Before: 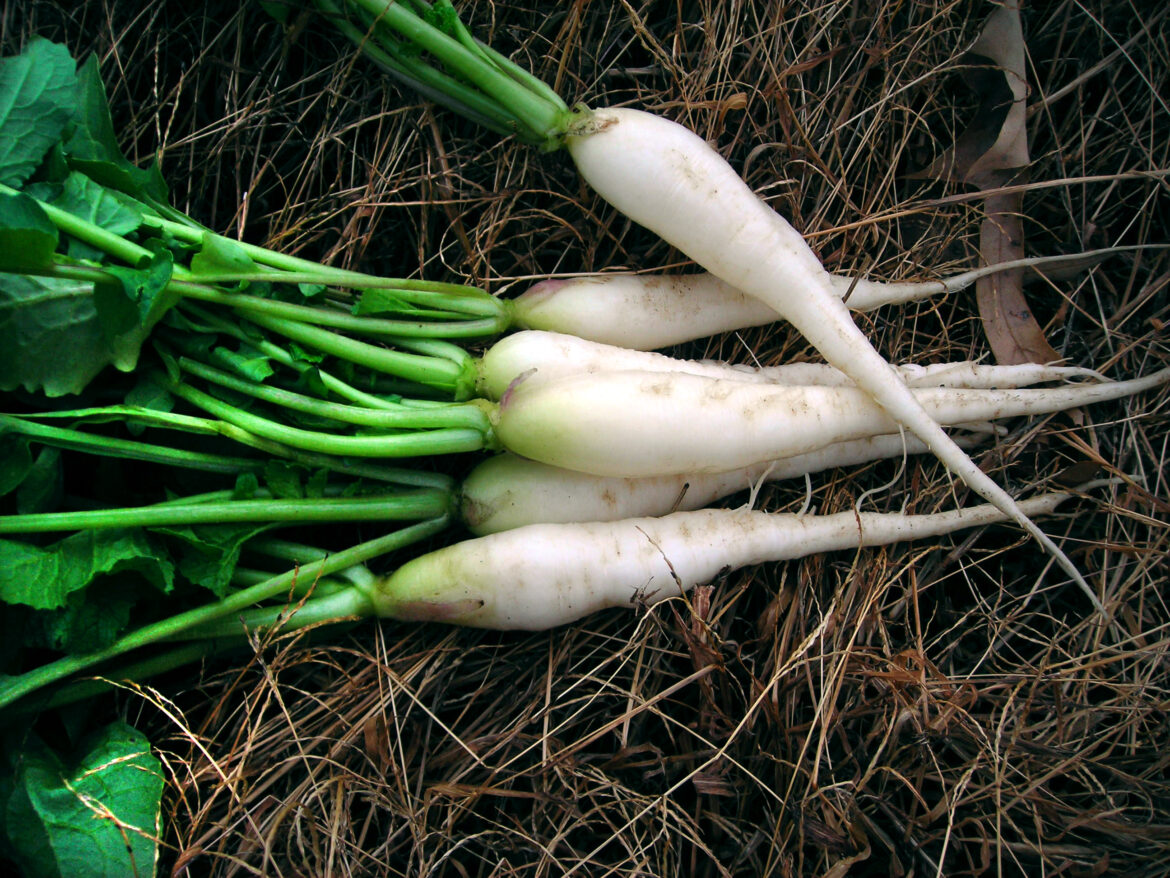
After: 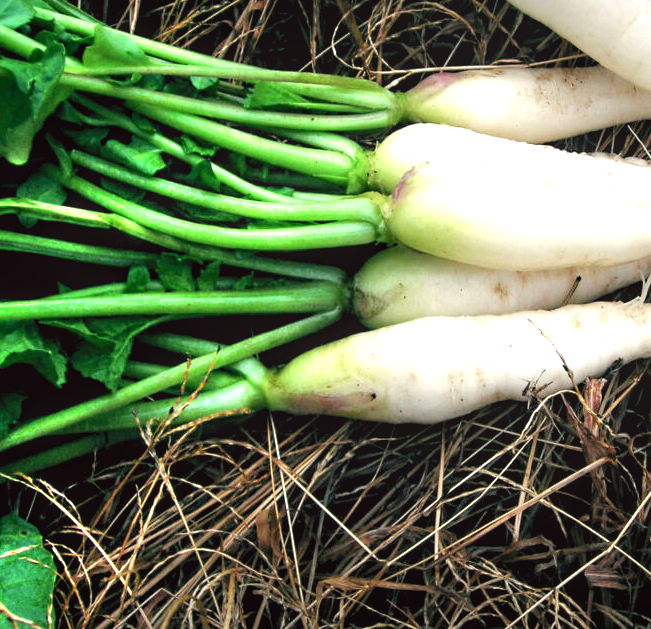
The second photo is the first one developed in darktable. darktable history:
crop: left 9.244%, top 23.644%, right 35.081%, bottom 4.643%
sharpen: radius 5.319, amount 0.314, threshold 26.478
levels: levels [0.073, 0.497, 0.972]
color balance rgb: shadows lift › chroma 2.689%, shadows lift › hue 188.46°, global offset › hue 171.34°, linear chroma grading › shadows -1.548%, linear chroma grading › highlights -14.735%, linear chroma grading › global chroma -9.712%, linear chroma grading › mid-tones -10.116%, perceptual saturation grading › global saturation 16.453%
exposure: black level correction 0, exposure 1.122 EV, compensate exposure bias true, compensate highlight preservation false
color correction: highlights a* -1.01, highlights b* 4.51, shadows a* 3.57
local contrast: detail 110%
vignetting: fall-off radius 98.68%, brightness -0.381, saturation 0.018, width/height ratio 1.345, unbound false
